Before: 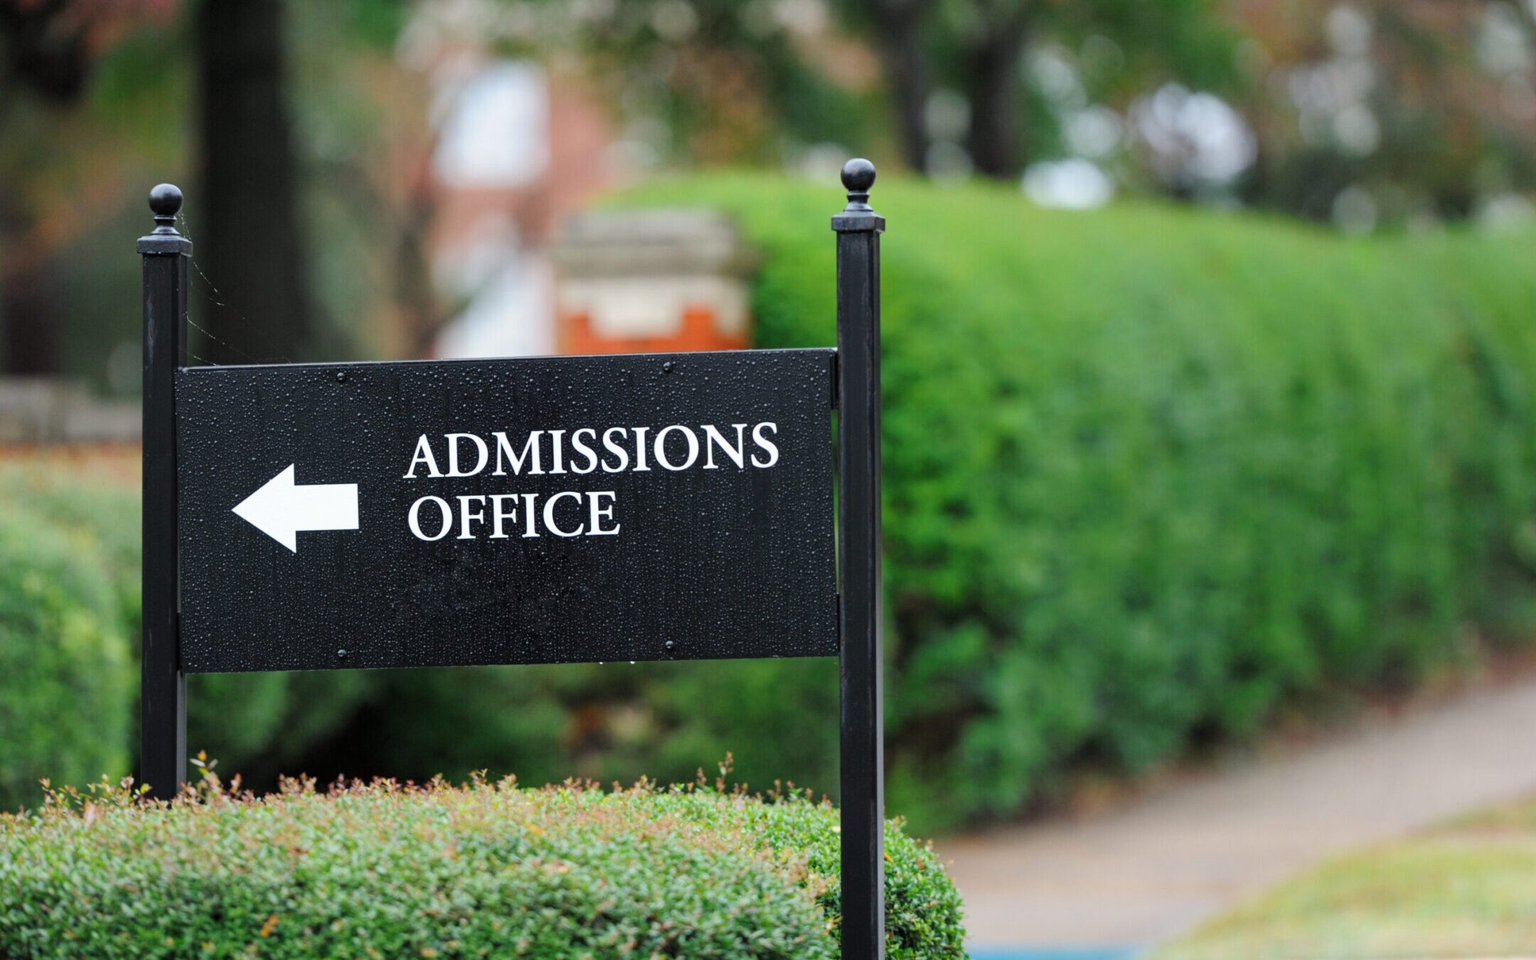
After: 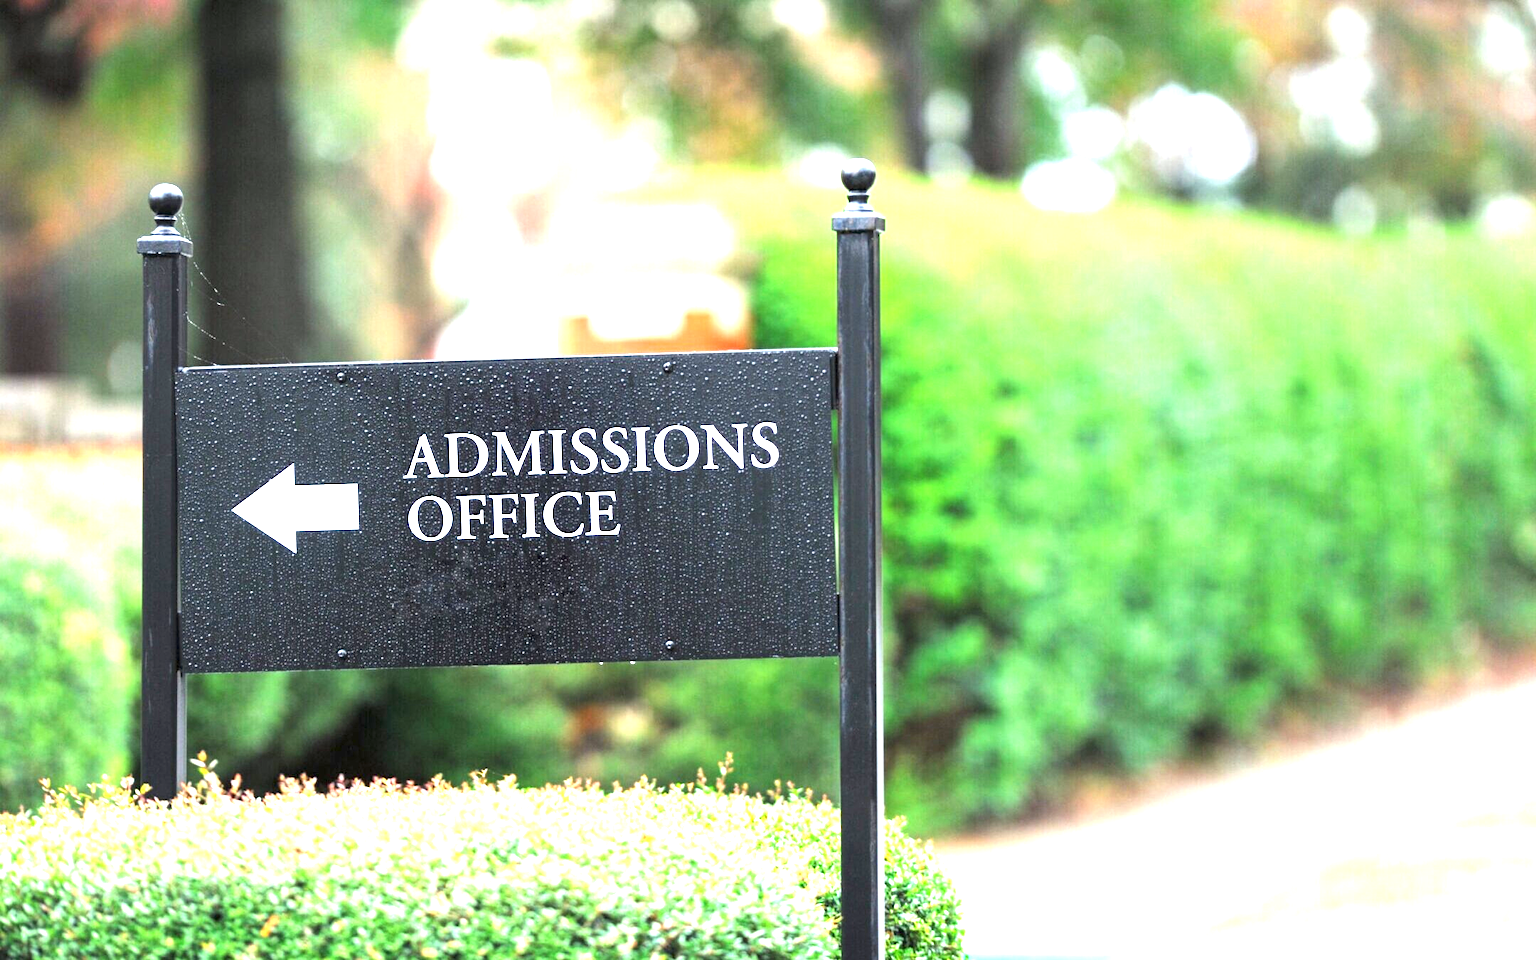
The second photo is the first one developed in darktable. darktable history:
exposure: exposure 2.207 EV, compensate highlight preservation false
tone equalizer: on, module defaults
